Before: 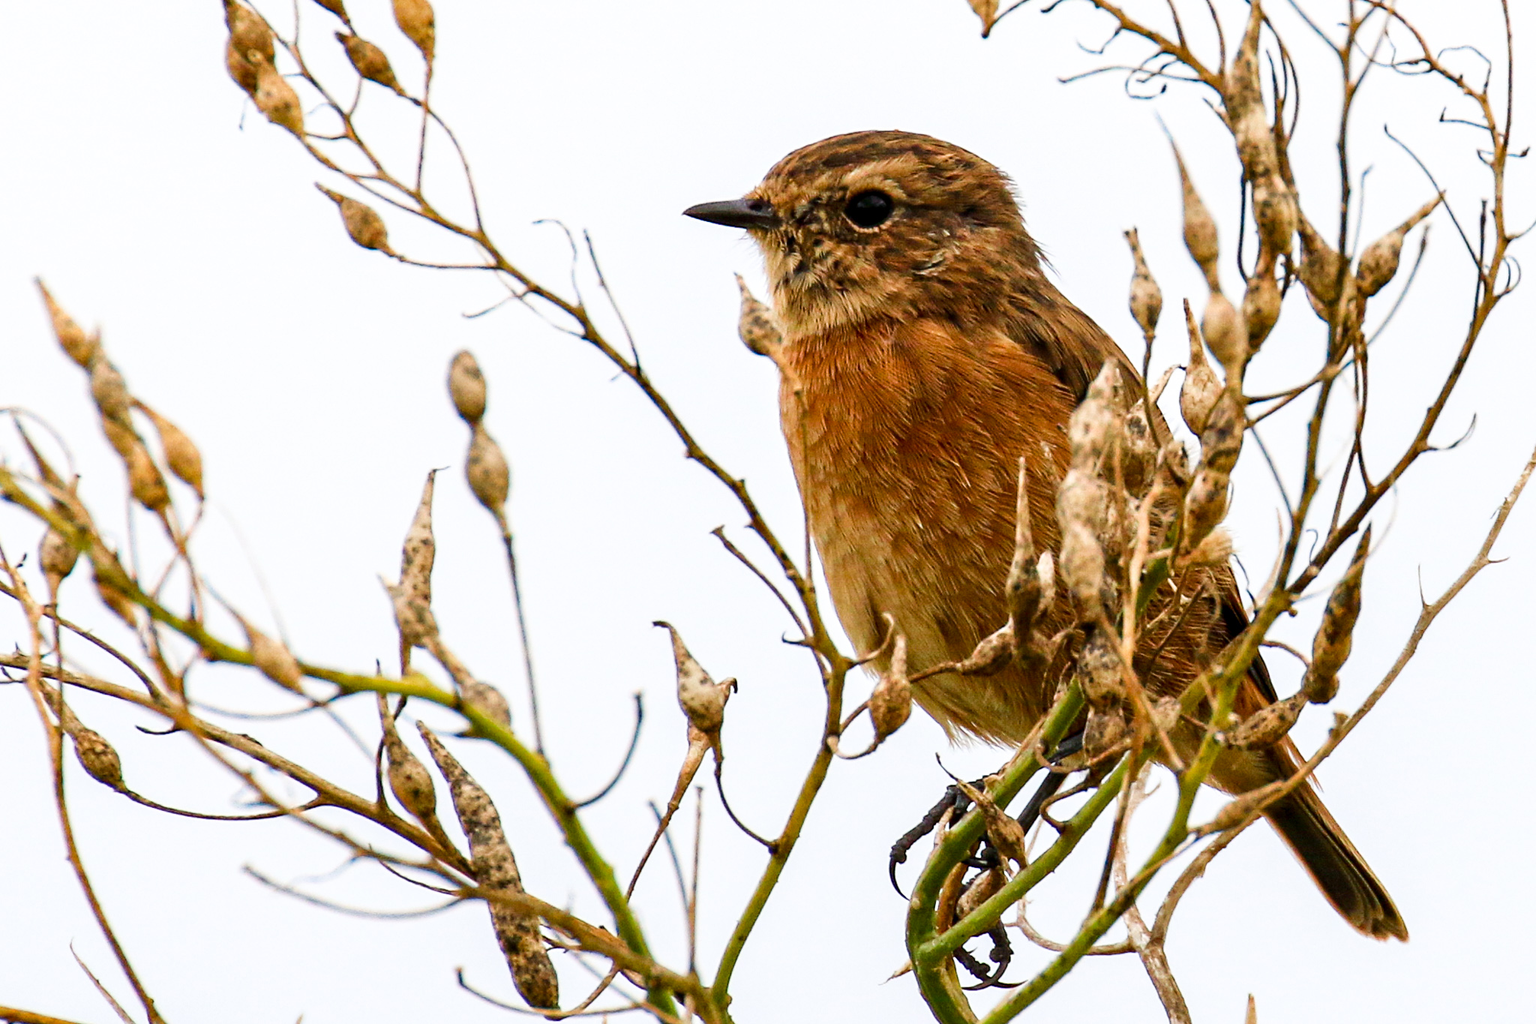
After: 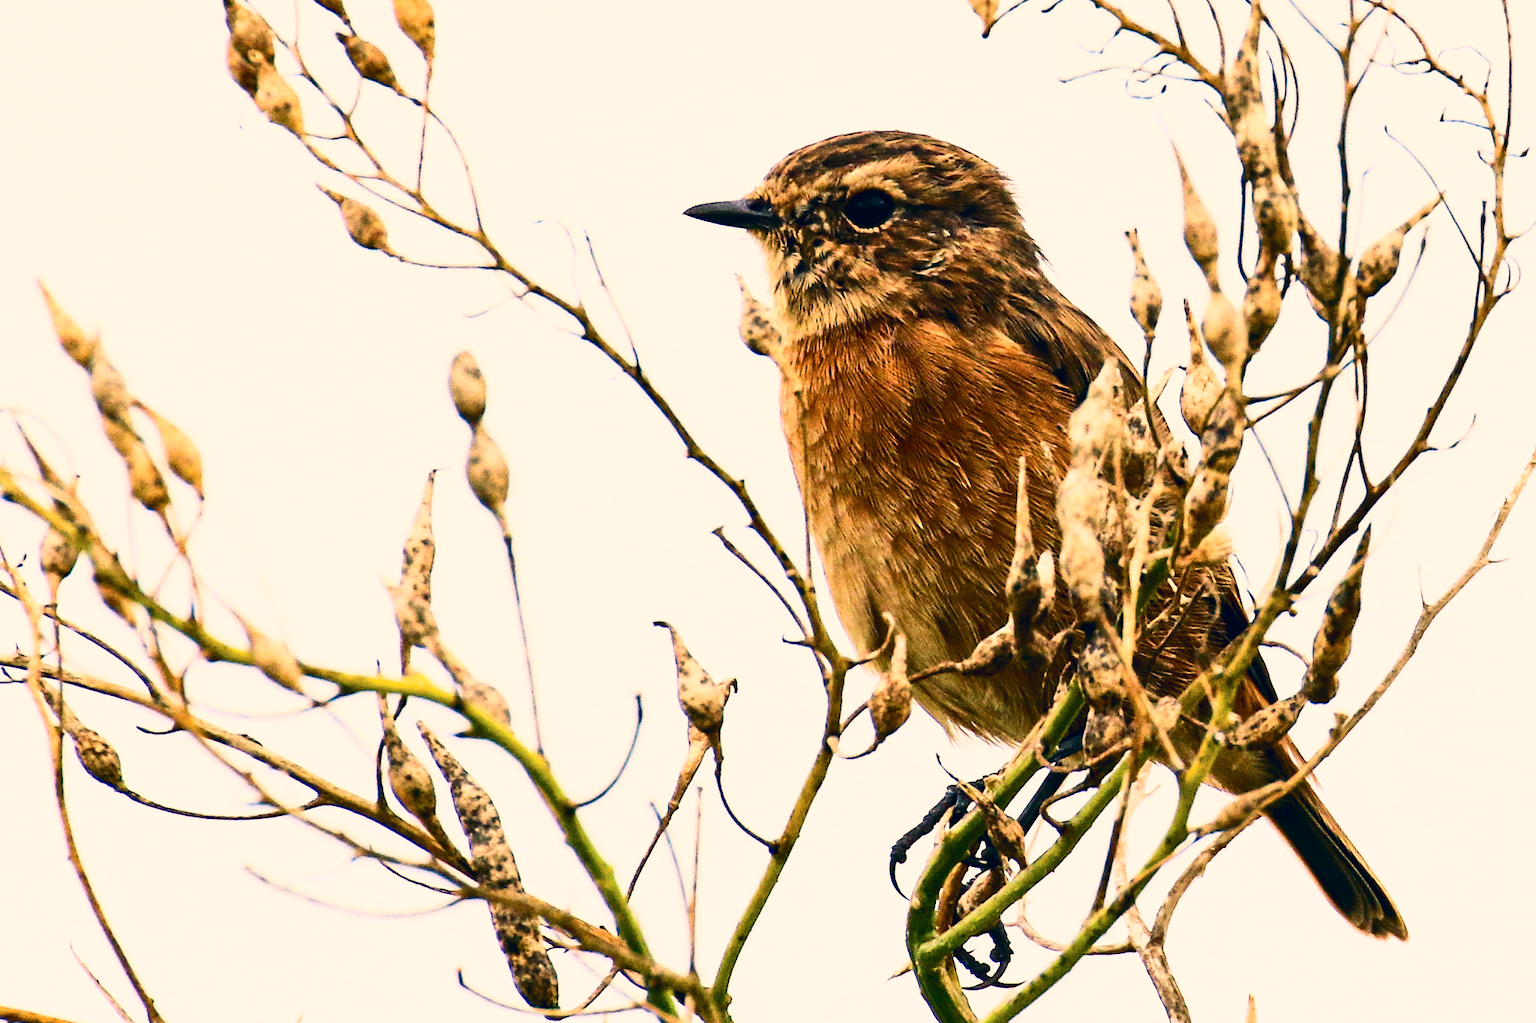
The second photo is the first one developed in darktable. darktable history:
contrast brightness saturation: contrast 0.39, brightness 0.1
color correction: highlights a* 10.32, highlights b* 14.66, shadows a* -9.59, shadows b* -15.02
